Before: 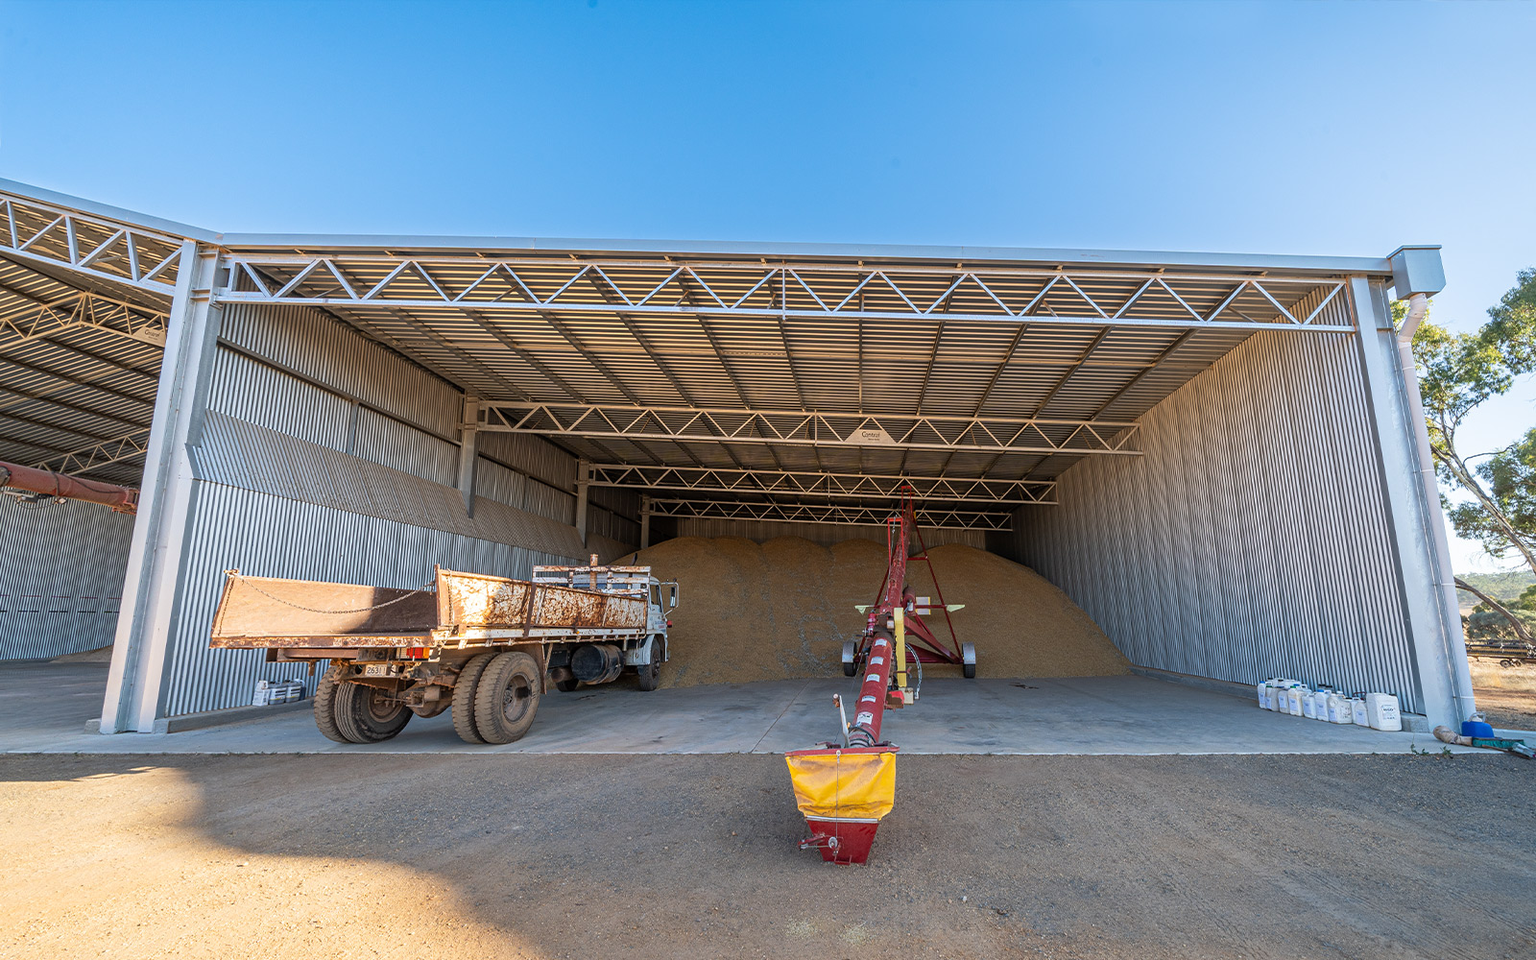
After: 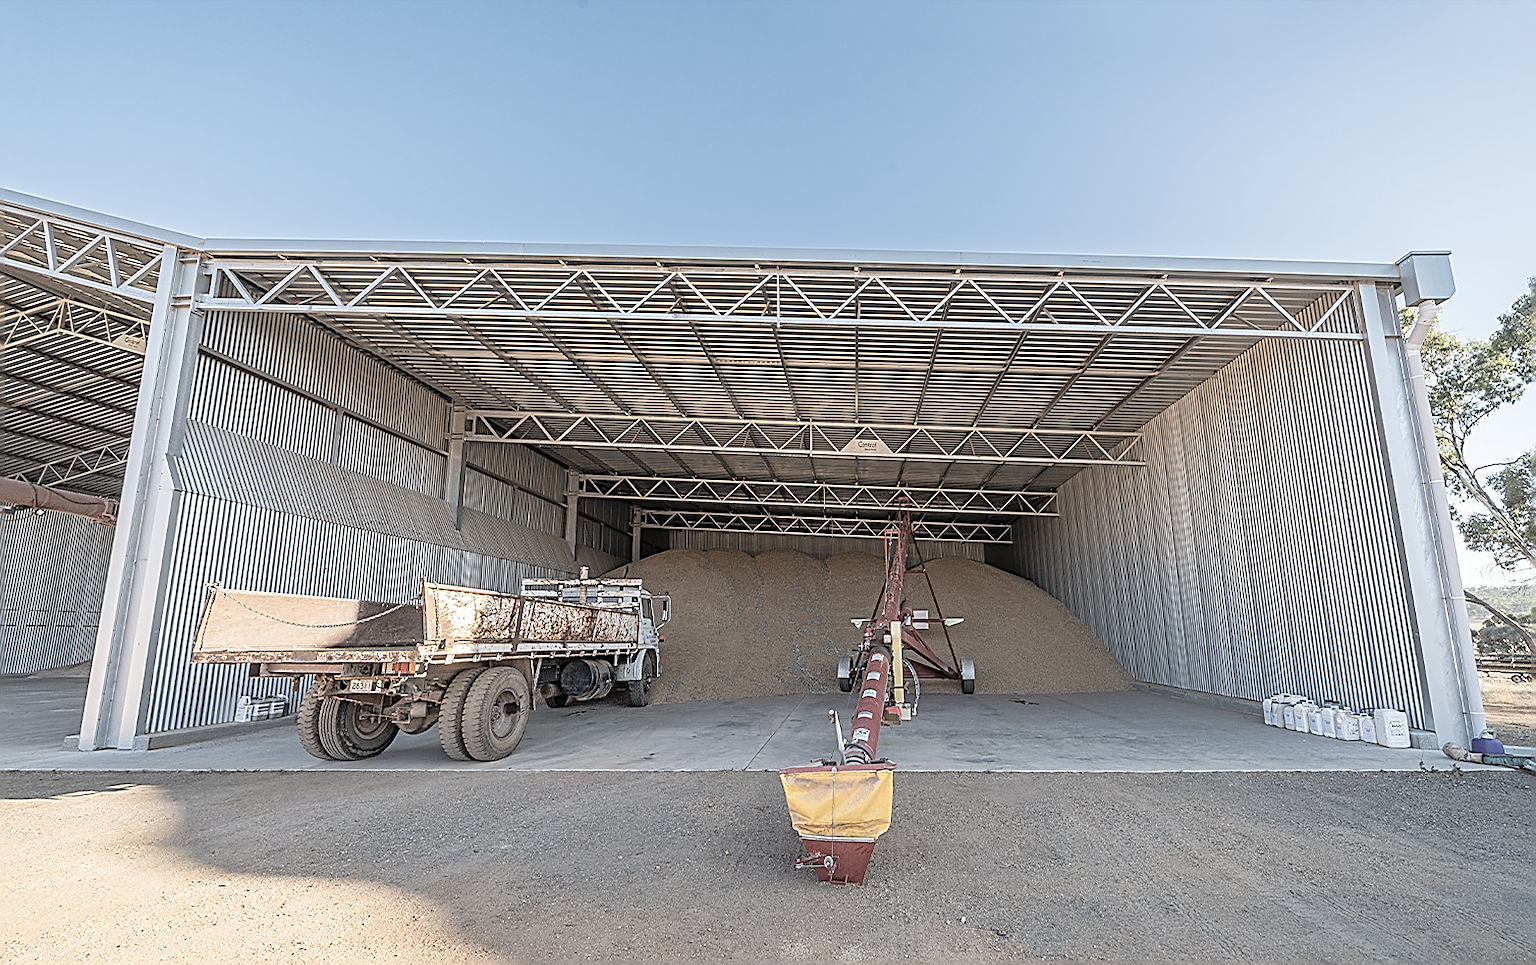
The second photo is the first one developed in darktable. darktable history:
contrast brightness saturation: brightness 0.182, saturation -0.515
crop and rotate: left 1.501%, right 0.743%, bottom 1.61%
sharpen: radius 1.66, amount 1.282
